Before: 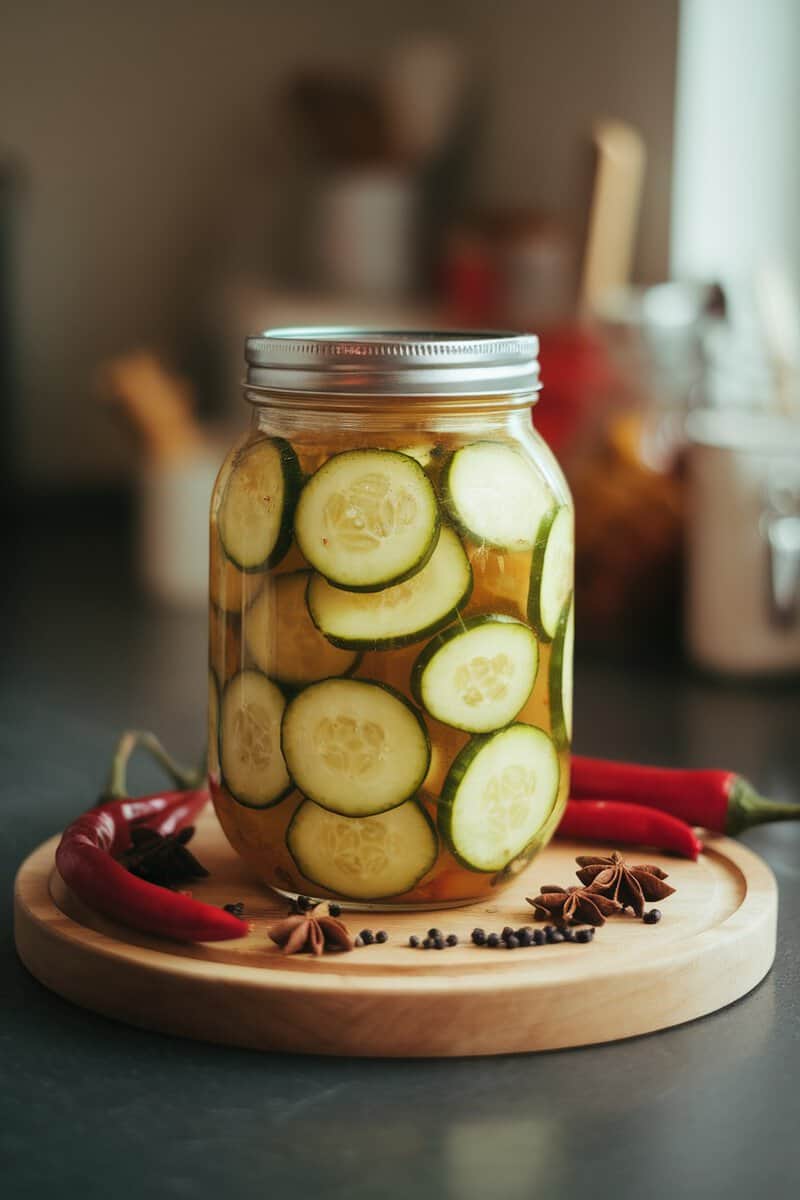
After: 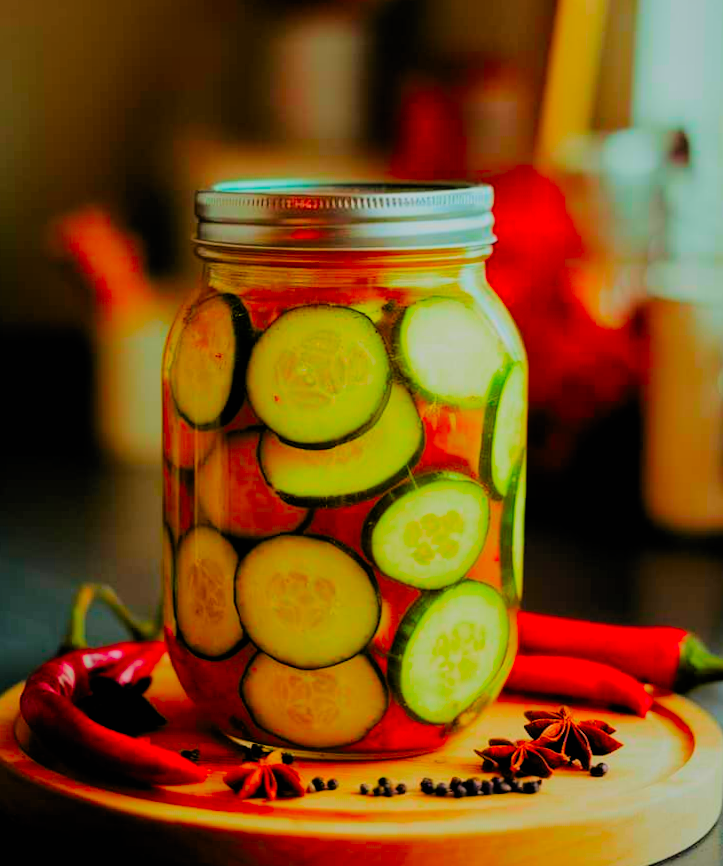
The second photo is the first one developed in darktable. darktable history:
shadows and highlights: shadows -20, white point adjustment -2, highlights -35
crop and rotate: left 2.991%, top 13.302%, right 1.981%, bottom 12.636%
color correction: saturation 3
rotate and perspective: rotation 0.074°, lens shift (vertical) 0.096, lens shift (horizontal) -0.041, crop left 0.043, crop right 0.952, crop top 0.024, crop bottom 0.979
fill light: on, module defaults
filmic rgb: black relative exposure -4.58 EV, white relative exposure 4.8 EV, threshold 3 EV, hardness 2.36, latitude 36.07%, contrast 1.048, highlights saturation mix 1.32%, shadows ↔ highlights balance 1.25%, color science v4 (2020), enable highlight reconstruction true
